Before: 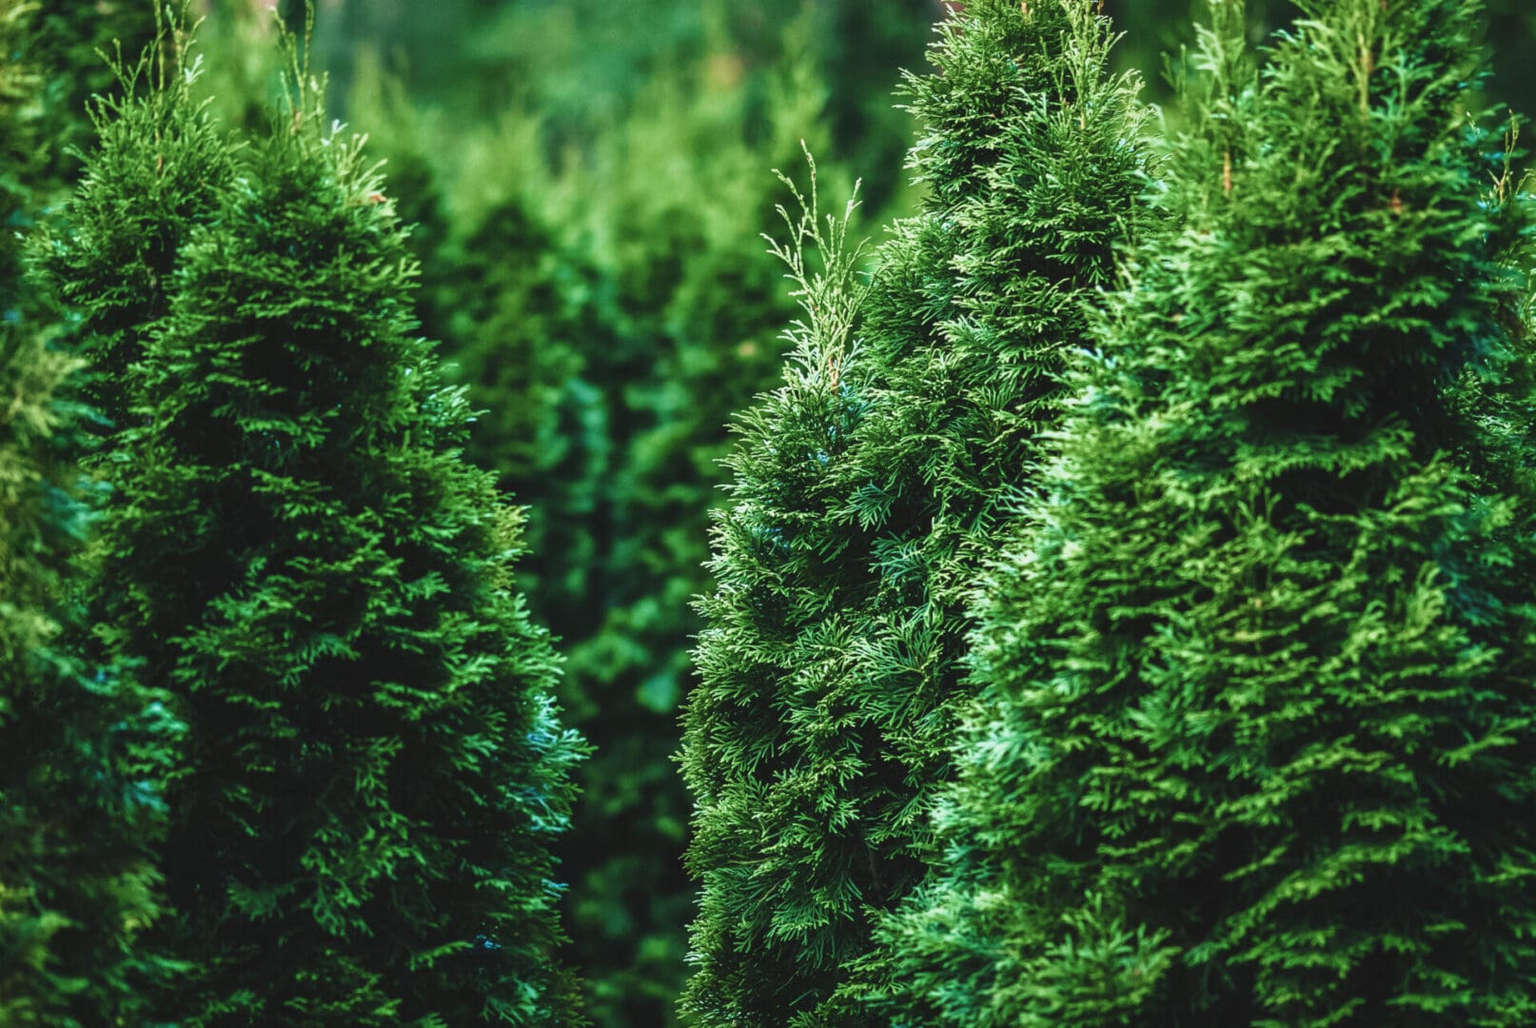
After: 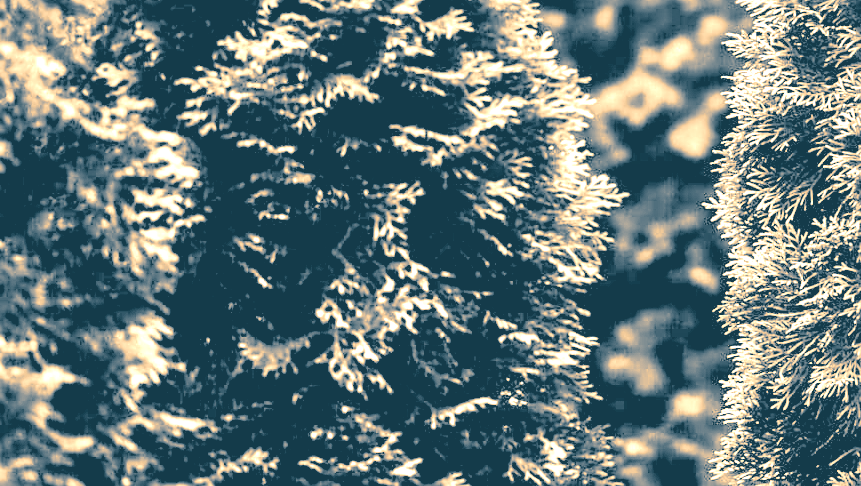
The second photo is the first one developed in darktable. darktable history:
rgb levels: preserve colors sum RGB, levels [[0.038, 0.433, 0.934], [0, 0.5, 1], [0, 0.5, 1]]
local contrast: mode bilateral grid, contrast 20, coarseness 50, detail 130%, midtone range 0.2
sharpen: on, module defaults
colorize: hue 28.8°, source mix 100%
crop and rotate: top 54.778%, right 46.61%, bottom 0.159%
split-toning: shadows › hue 212.4°, balance -70
shadows and highlights: shadows color adjustment 97.66%, soften with gaussian
